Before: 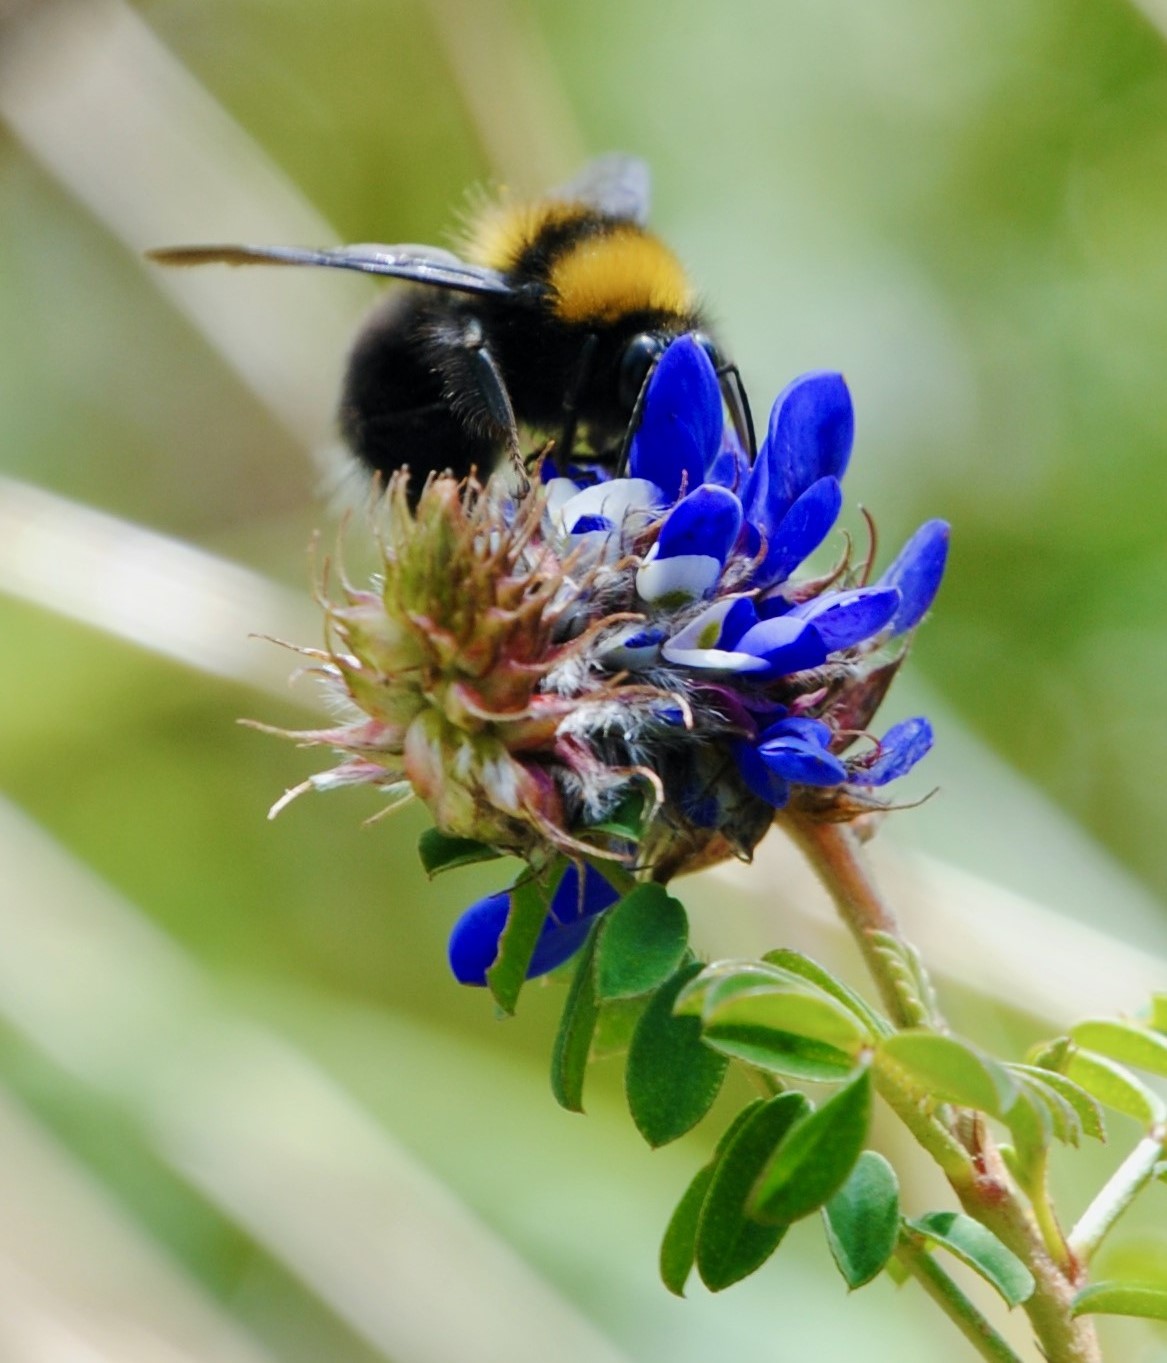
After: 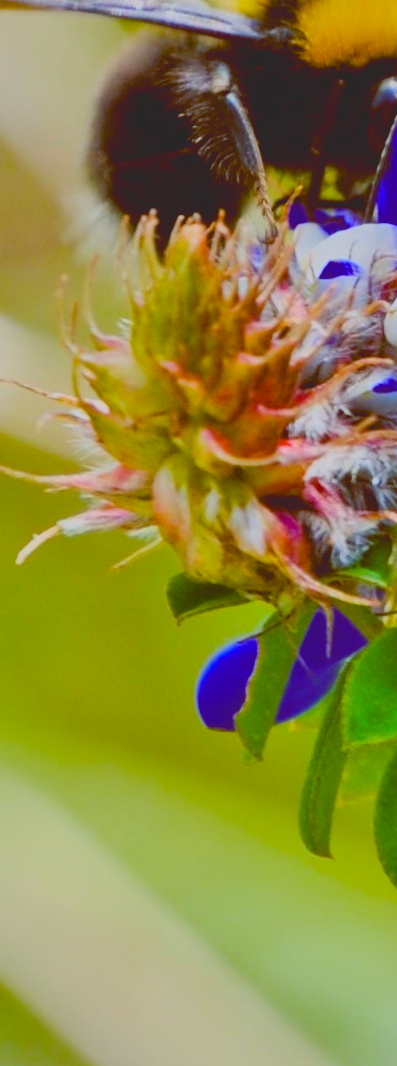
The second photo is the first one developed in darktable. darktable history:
shadows and highlights: shadows 10.85, white point adjustment 0.813, highlights -39.08
tone curve: curves: ch0 [(0, 0.148) (0.191, 0.225) (0.712, 0.695) (0.864, 0.797) (1, 0.839)], color space Lab, independent channels, preserve colors none
tone equalizer: -7 EV 0.153 EV, -6 EV 0.601 EV, -5 EV 1.18 EV, -4 EV 1.35 EV, -3 EV 1.16 EV, -2 EV 0.6 EV, -1 EV 0.16 EV
color balance rgb: global offset › chroma 0.4%, global offset › hue 32.88°, linear chroma grading › global chroma 8.666%, perceptual saturation grading › global saturation 30.424%
crop and rotate: left 21.614%, top 18.779%, right 44.346%, bottom 2.974%
